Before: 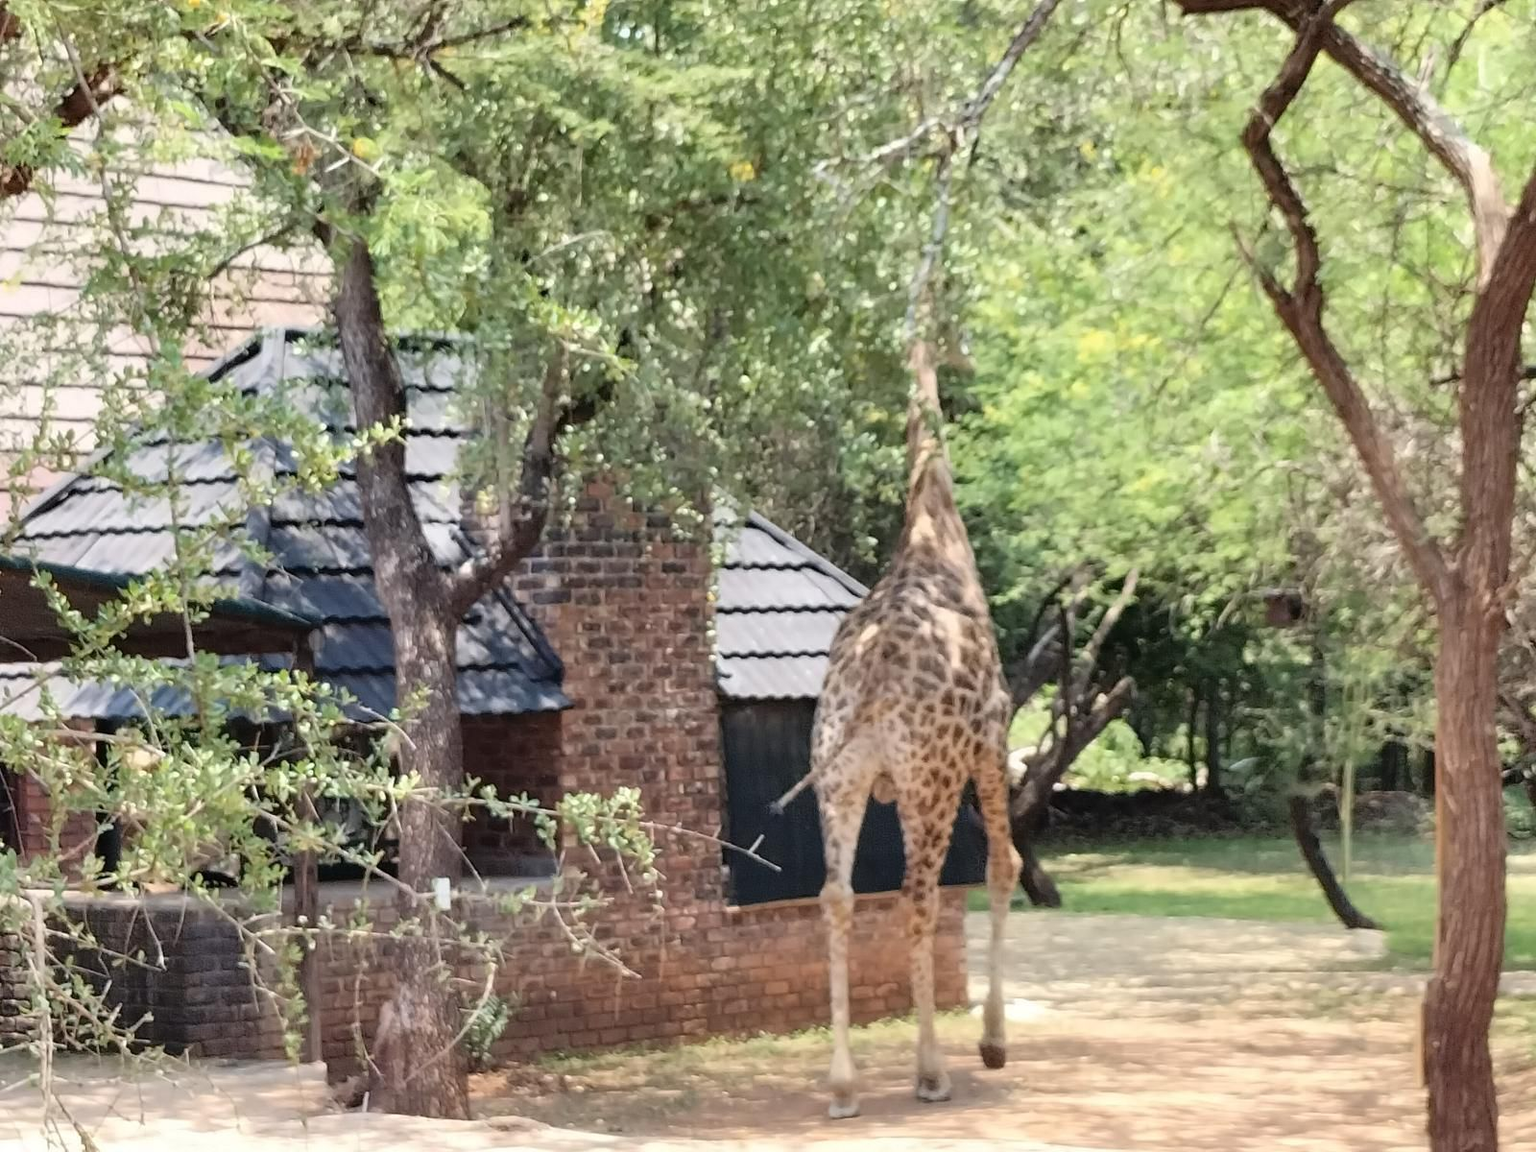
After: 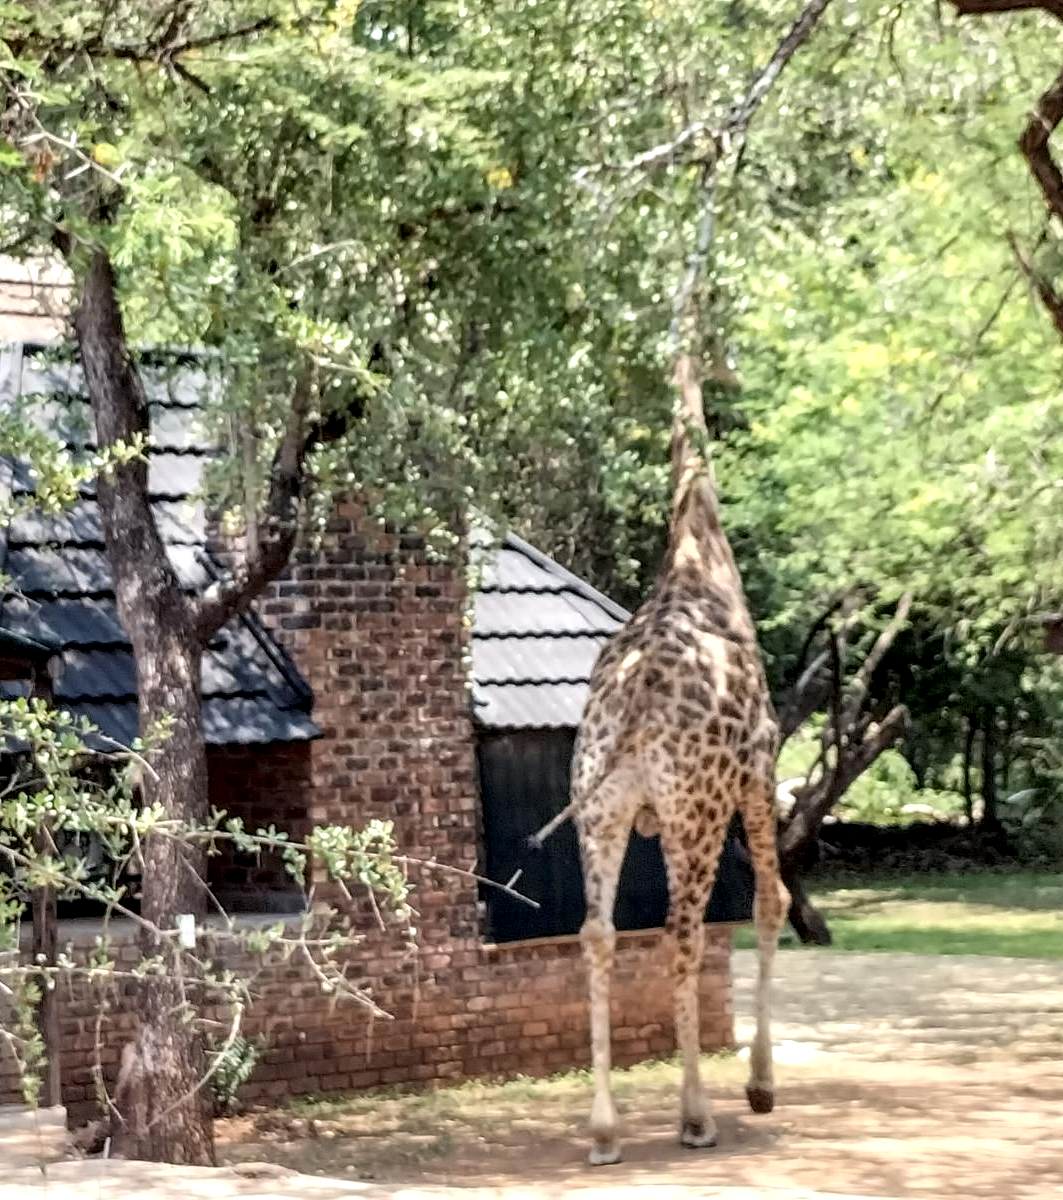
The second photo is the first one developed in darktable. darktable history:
local contrast: highlights 60%, shadows 59%, detail 160%
crop: left 17.134%, right 16.426%
